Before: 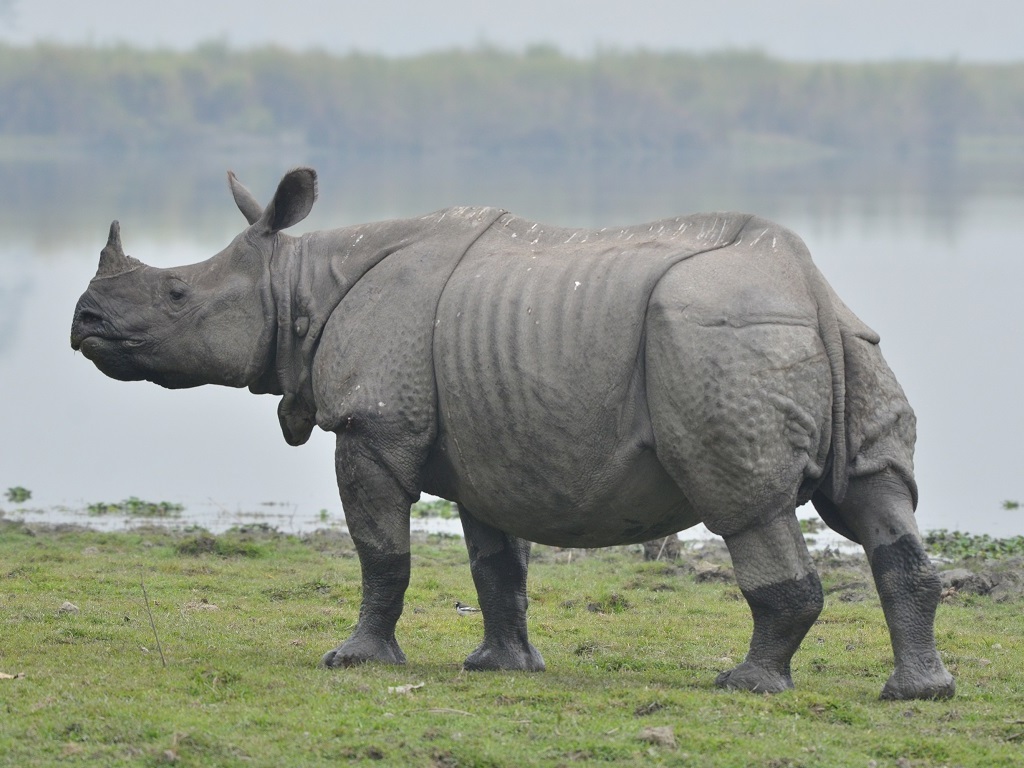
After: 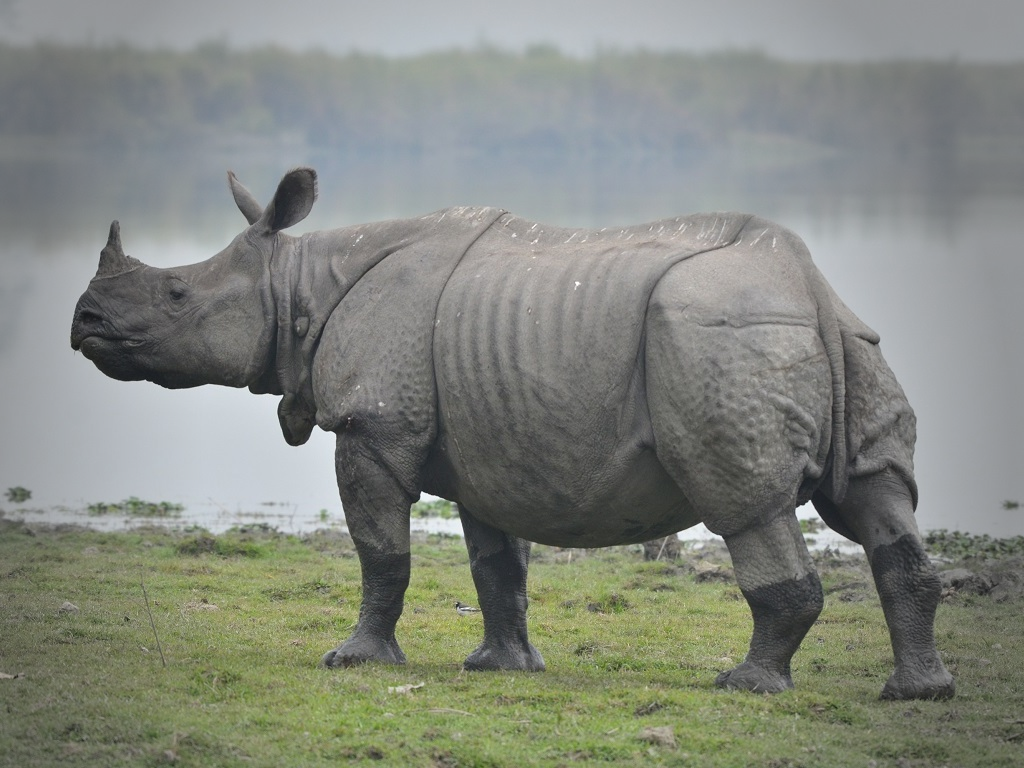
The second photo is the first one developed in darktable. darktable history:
vignetting: fall-off start 64.63%, center (-0.034, 0.148), width/height ratio 0.881
